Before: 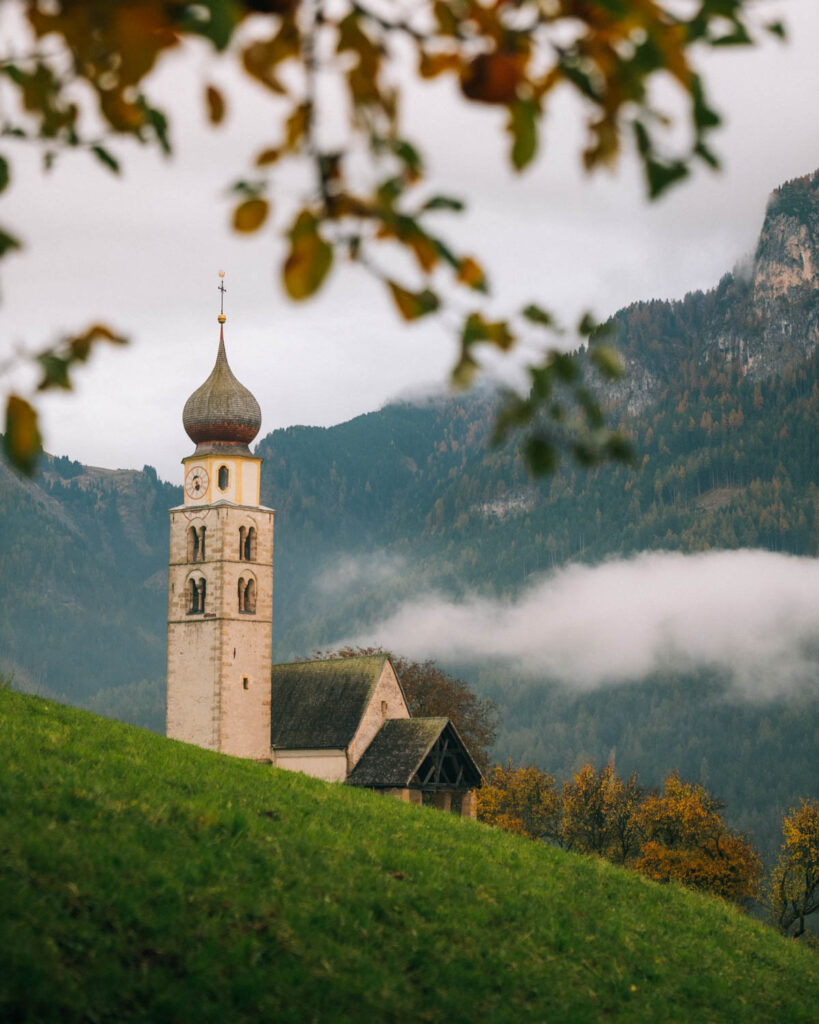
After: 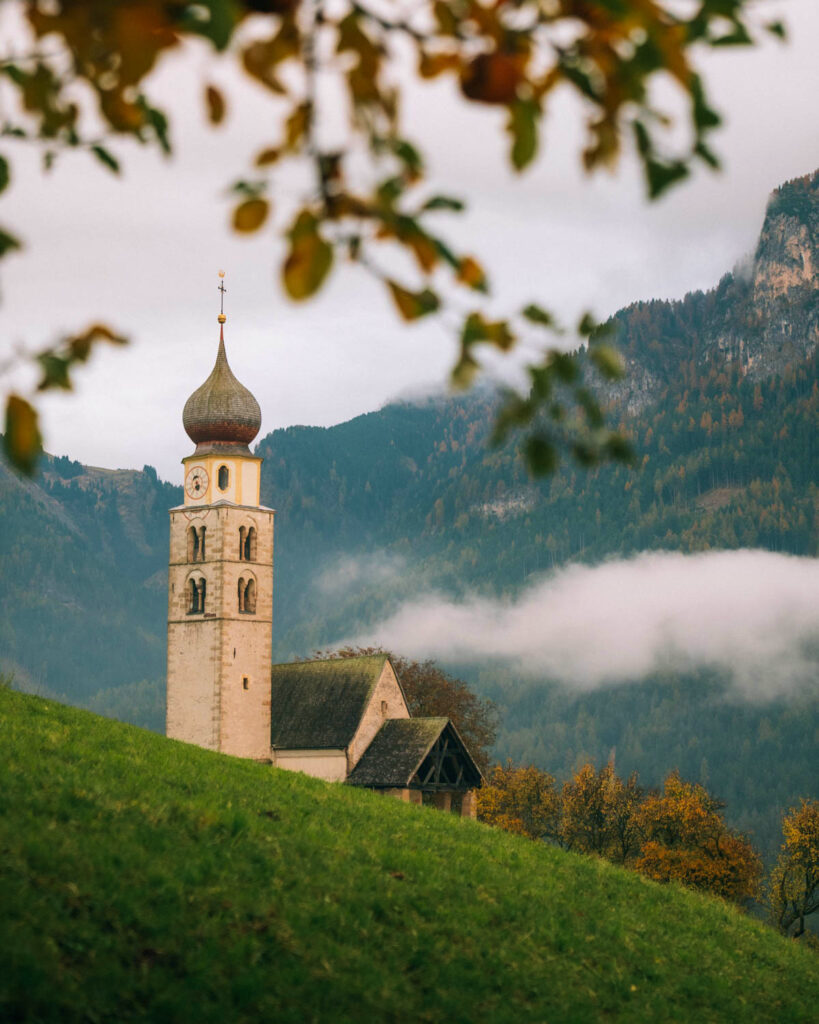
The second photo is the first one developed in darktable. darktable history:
velvia: on, module defaults
tone equalizer: on, module defaults
